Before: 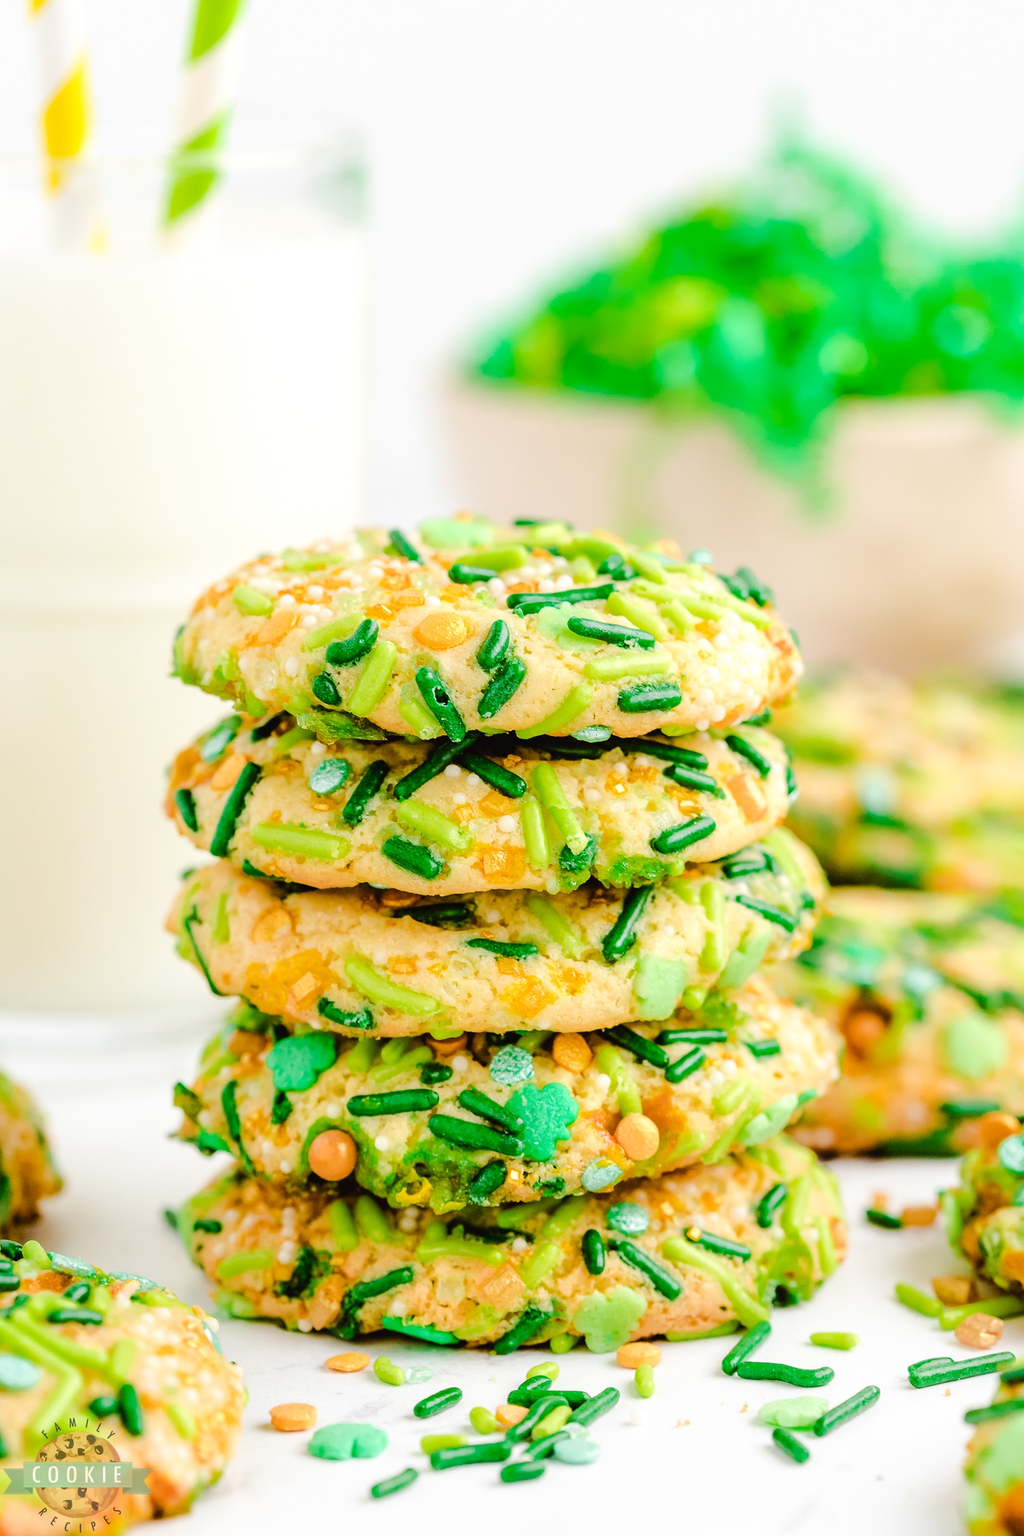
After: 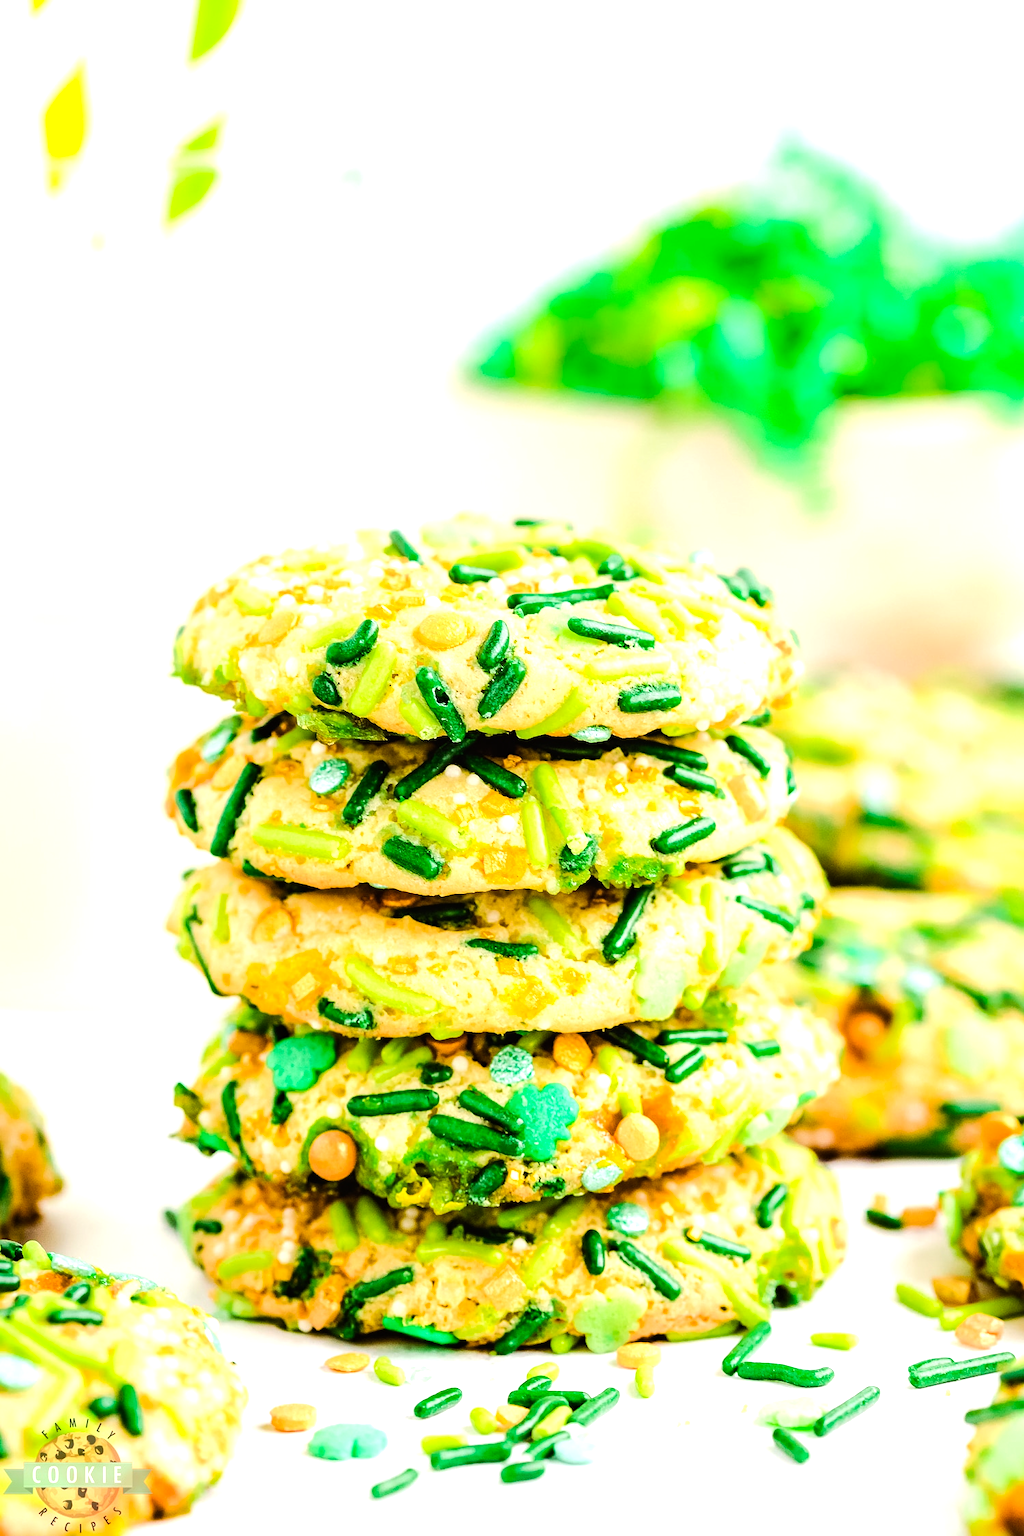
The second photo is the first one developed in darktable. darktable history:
tone equalizer: -8 EV -0.787 EV, -7 EV -0.692 EV, -6 EV -0.613 EV, -5 EV -0.39 EV, -3 EV 0.394 EV, -2 EV 0.6 EV, -1 EV 0.678 EV, +0 EV 0.727 EV, edges refinement/feathering 500, mask exposure compensation -1.57 EV, preserve details no
haze removal: compatibility mode true, adaptive false
